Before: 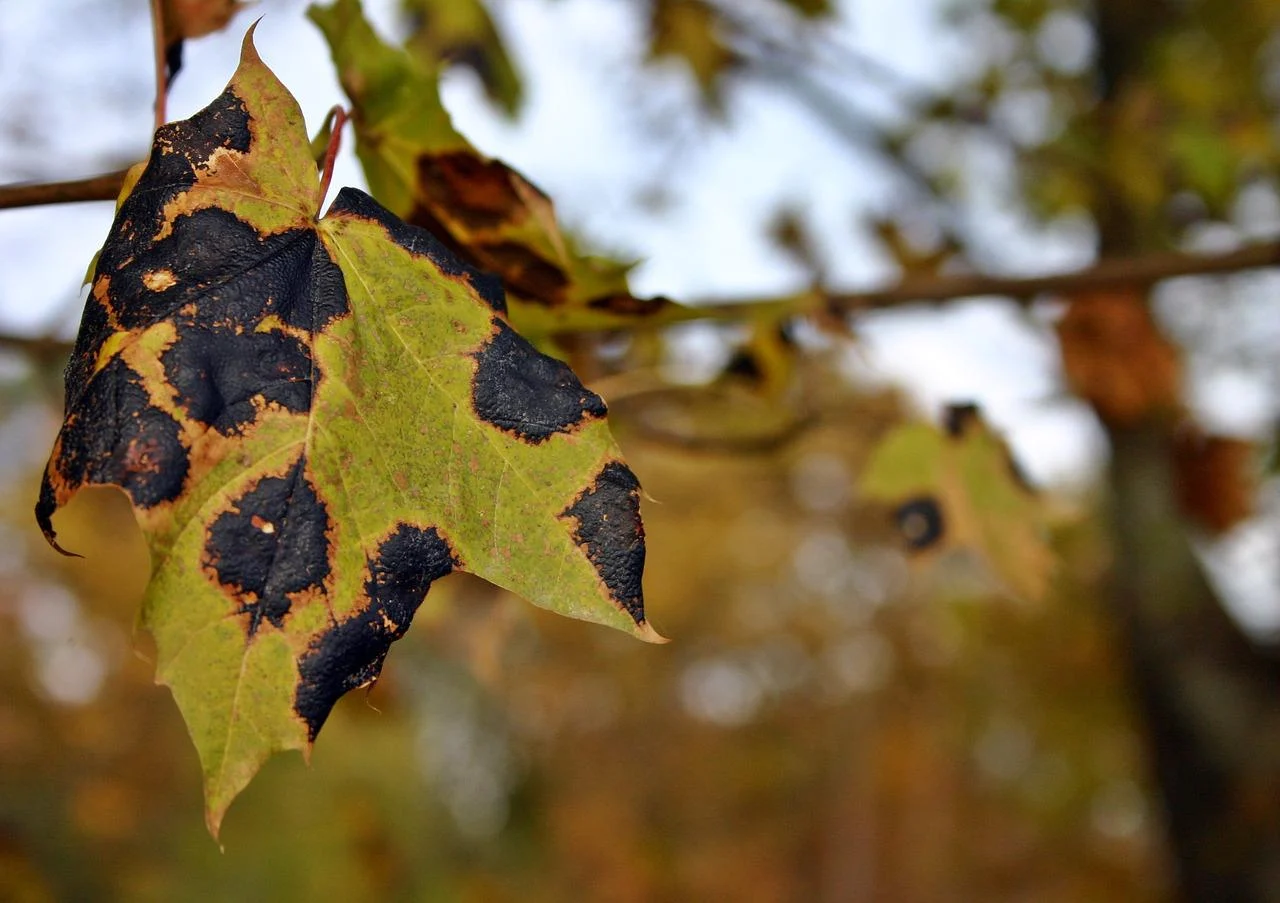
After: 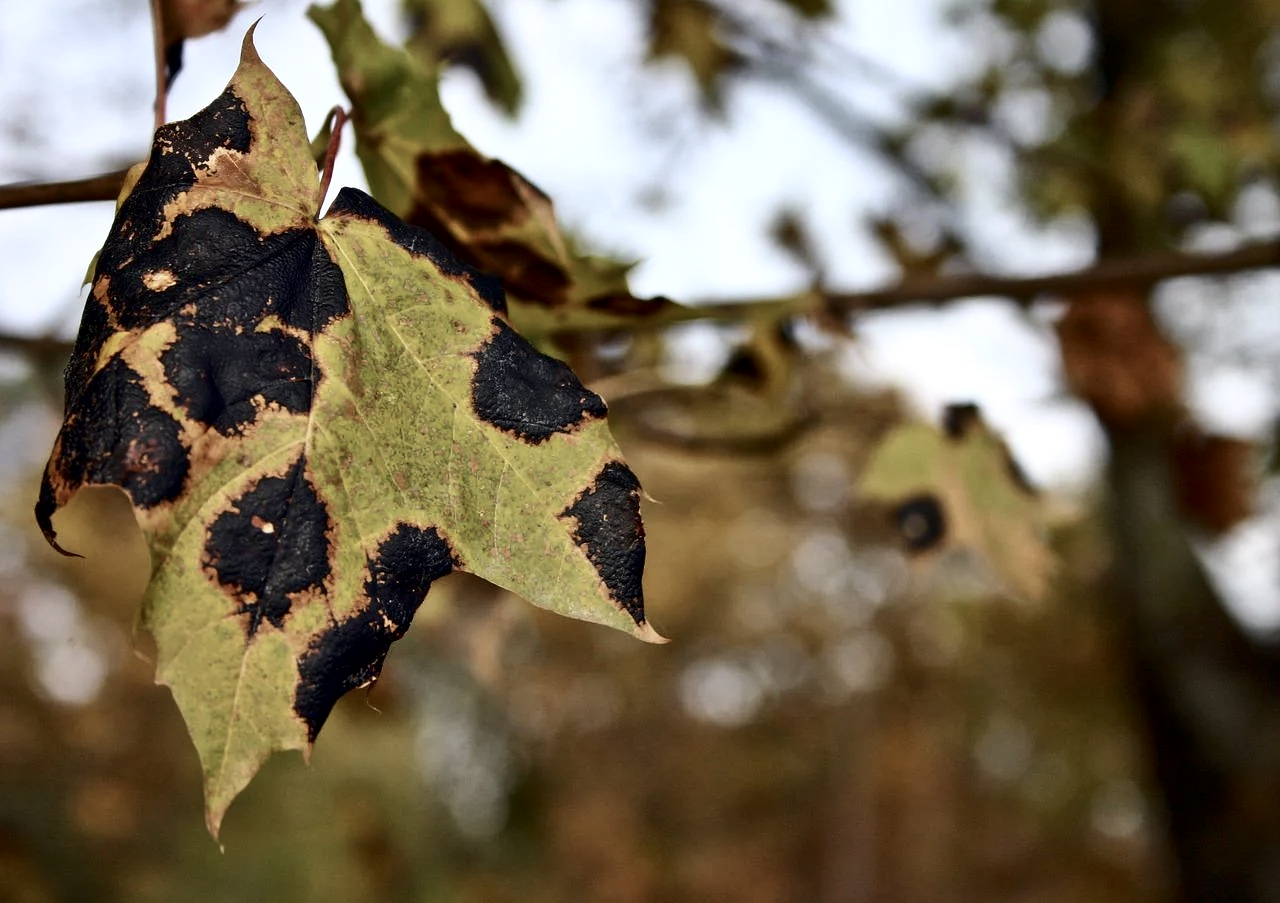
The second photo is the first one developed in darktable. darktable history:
contrast brightness saturation: contrast 0.25, saturation -0.31
local contrast: mode bilateral grid, contrast 20, coarseness 50, detail 120%, midtone range 0.2
